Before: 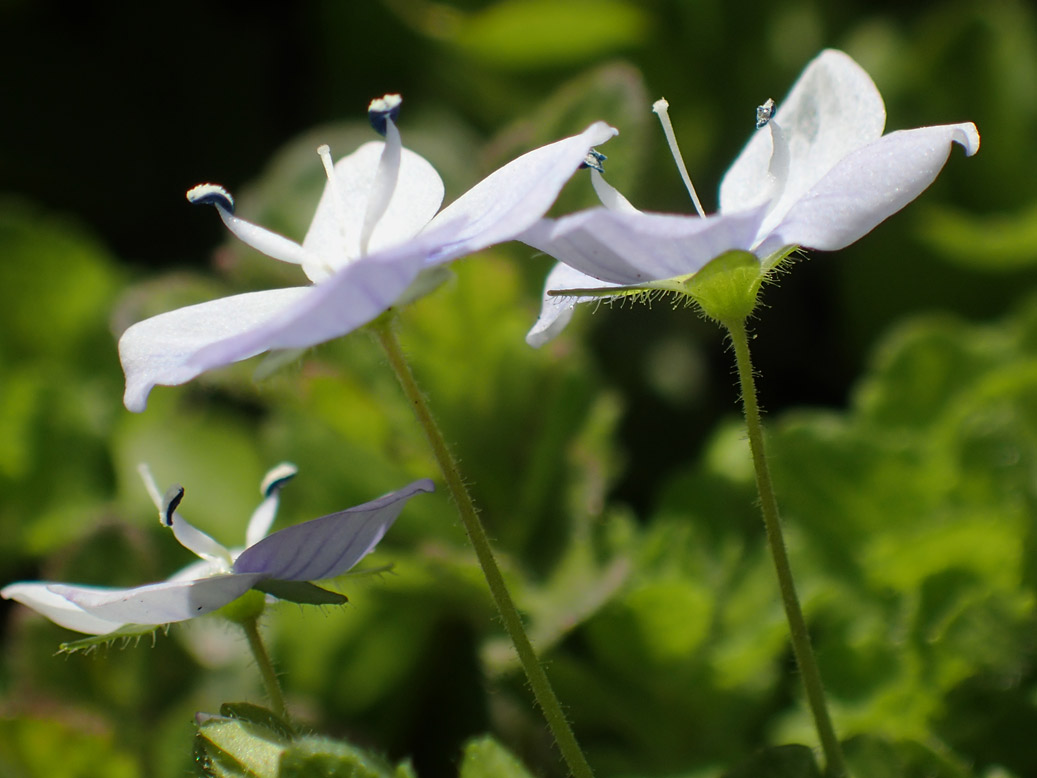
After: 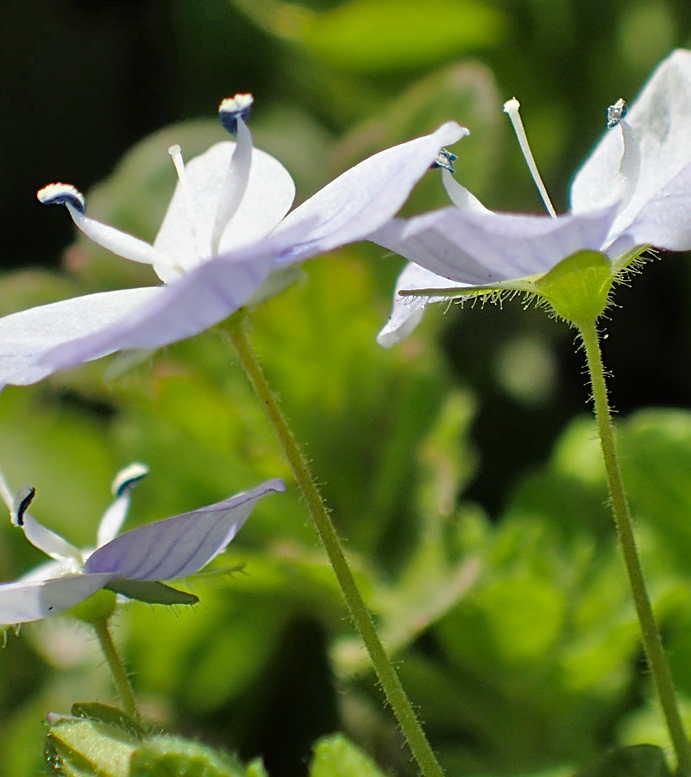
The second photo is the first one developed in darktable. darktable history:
tone equalizer: -7 EV 0.15 EV, -6 EV 0.6 EV, -5 EV 1.15 EV, -4 EV 1.33 EV, -3 EV 1.15 EV, -2 EV 0.6 EV, -1 EV 0.15 EV, mask exposure compensation -0.5 EV
sharpen: radius 2.529, amount 0.323
crop and rotate: left 14.385%, right 18.948%
shadows and highlights: shadows 75, highlights -60.85, soften with gaussian
color zones: curves: ch0 [(0, 0.444) (0.143, 0.442) (0.286, 0.441) (0.429, 0.441) (0.571, 0.441) (0.714, 0.441) (0.857, 0.442) (1, 0.444)]
